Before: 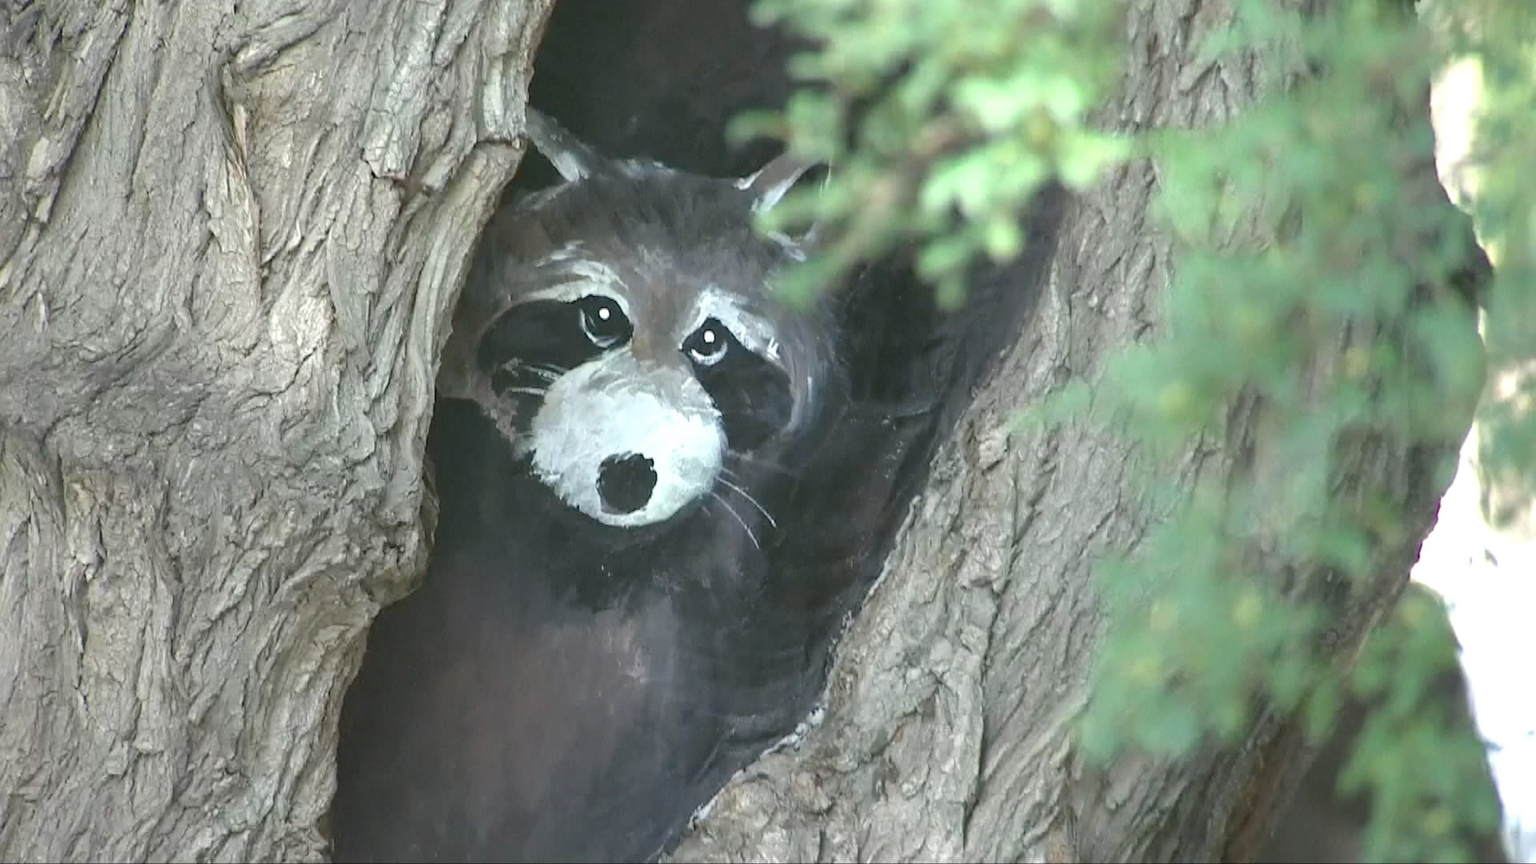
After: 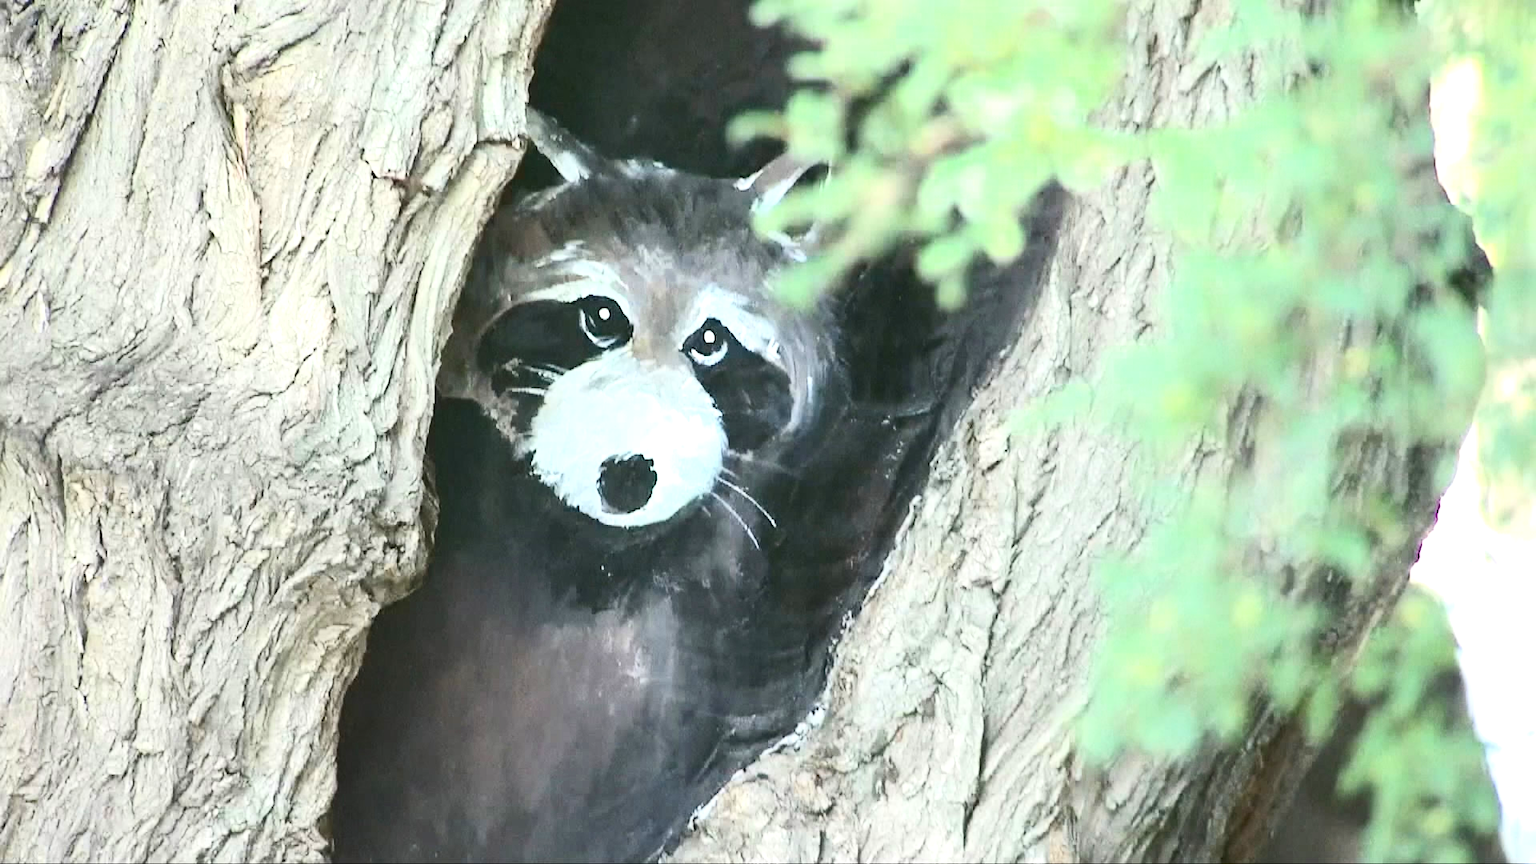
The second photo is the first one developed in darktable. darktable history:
exposure: black level correction 0.001, exposure 0.5 EV, compensate exposure bias true, compensate highlight preservation false
contrast brightness saturation: contrast 0.4, brightness 0.1, saturation 0.21
levels: levels [0, 0.492, 0.984]
